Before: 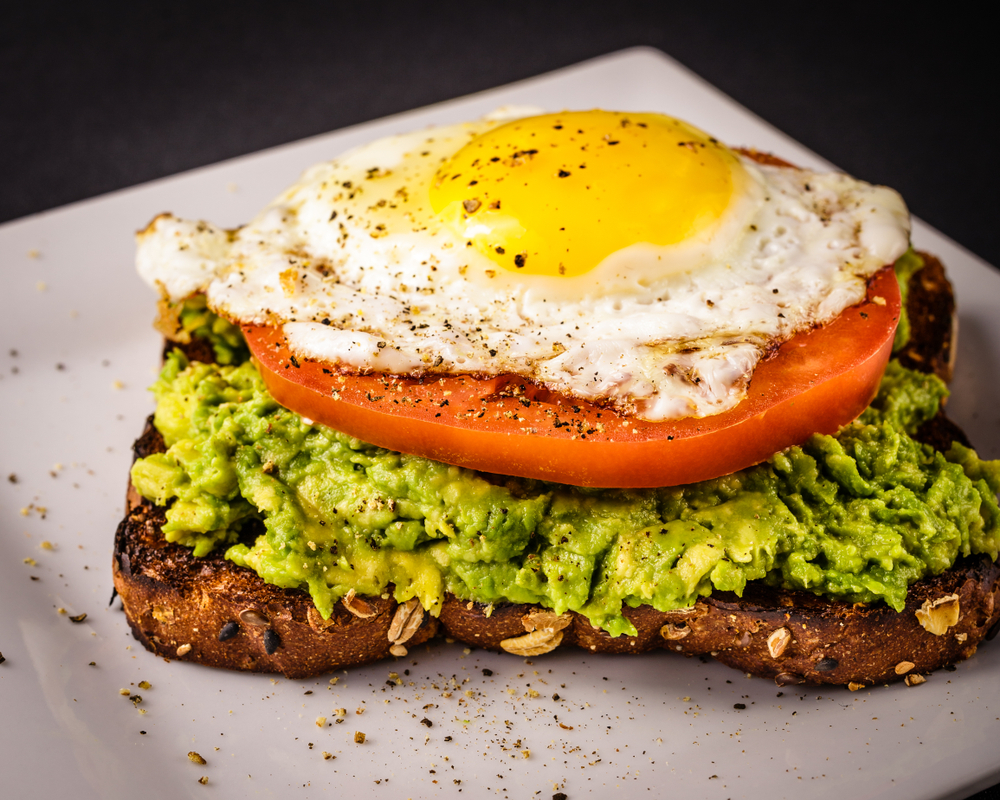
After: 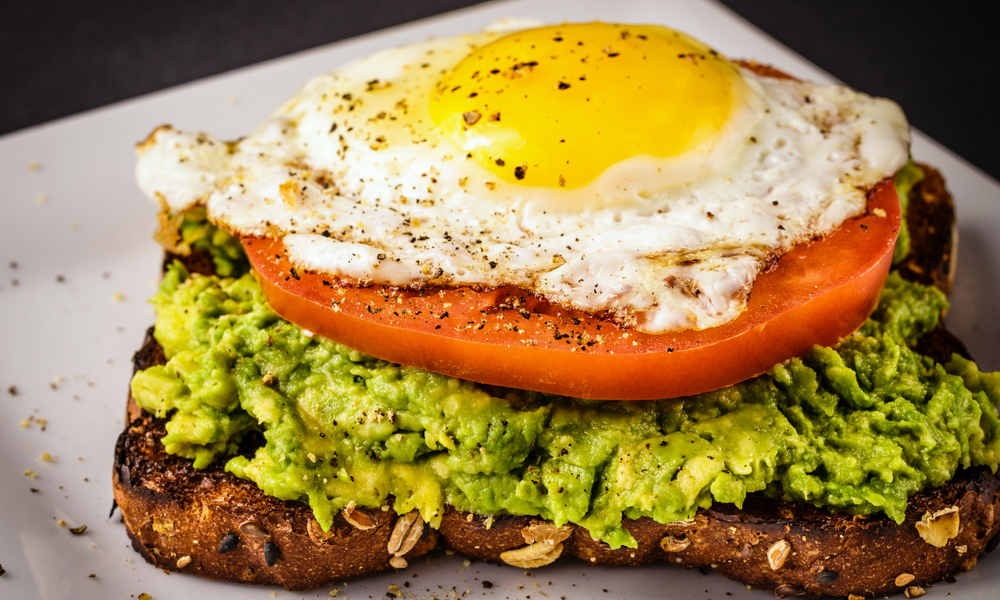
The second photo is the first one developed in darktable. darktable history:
white balance: red 0.978, blue 0.999
crop: top 11.038%, bottom 13.962%
